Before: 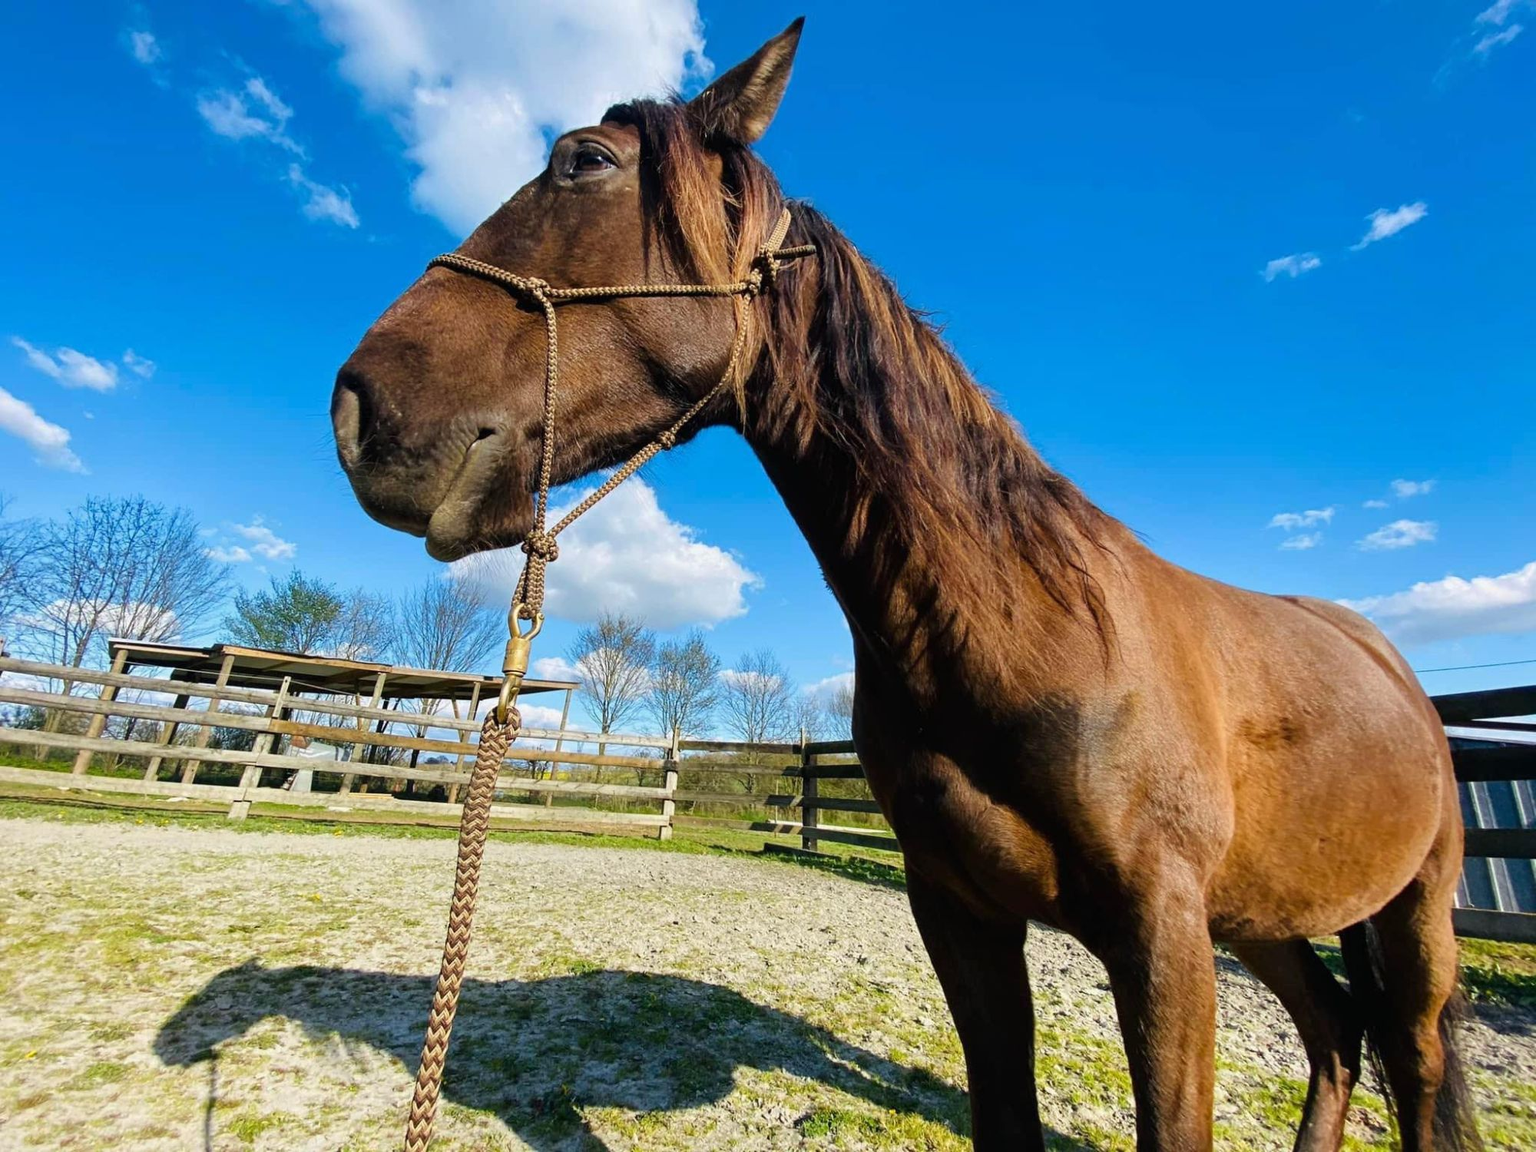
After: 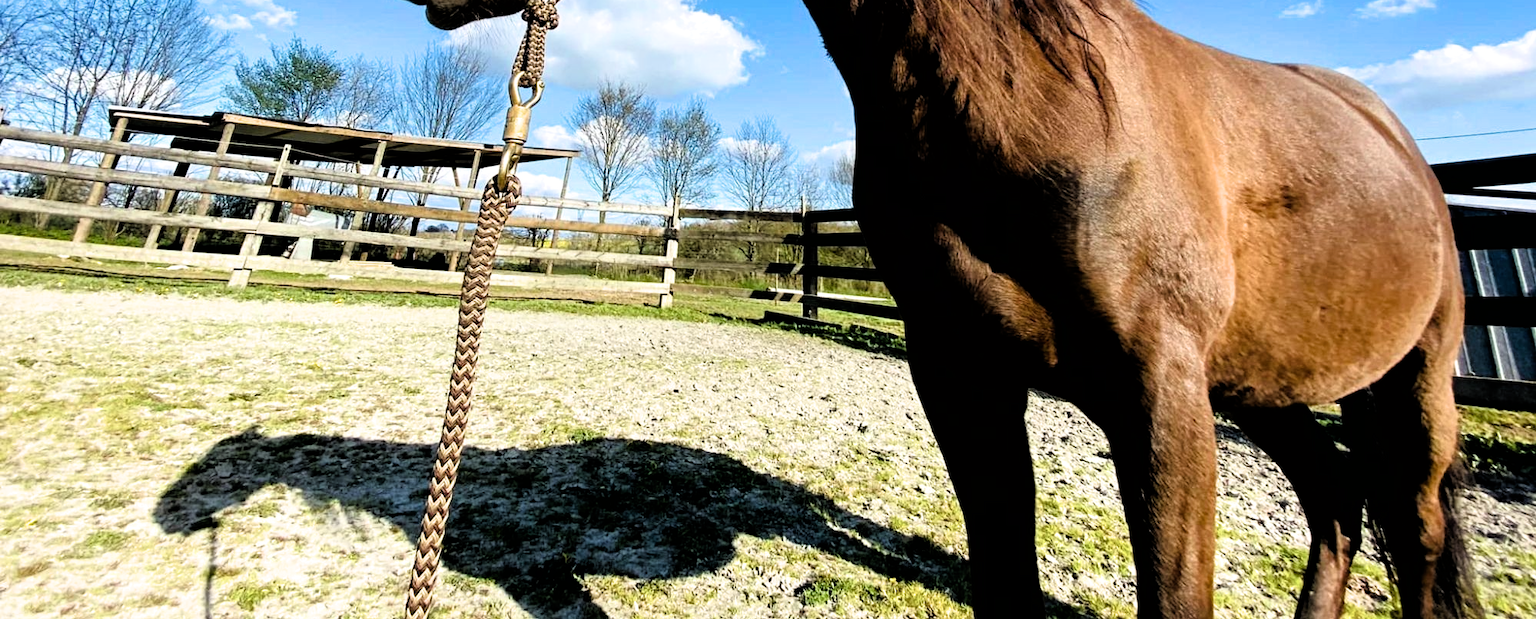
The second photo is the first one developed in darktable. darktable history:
filmic rgb: black relative exposure -3.63 EV, white relative exposure 2.16 EV, hardness 3.62
crop and rotate: top 46.237%
